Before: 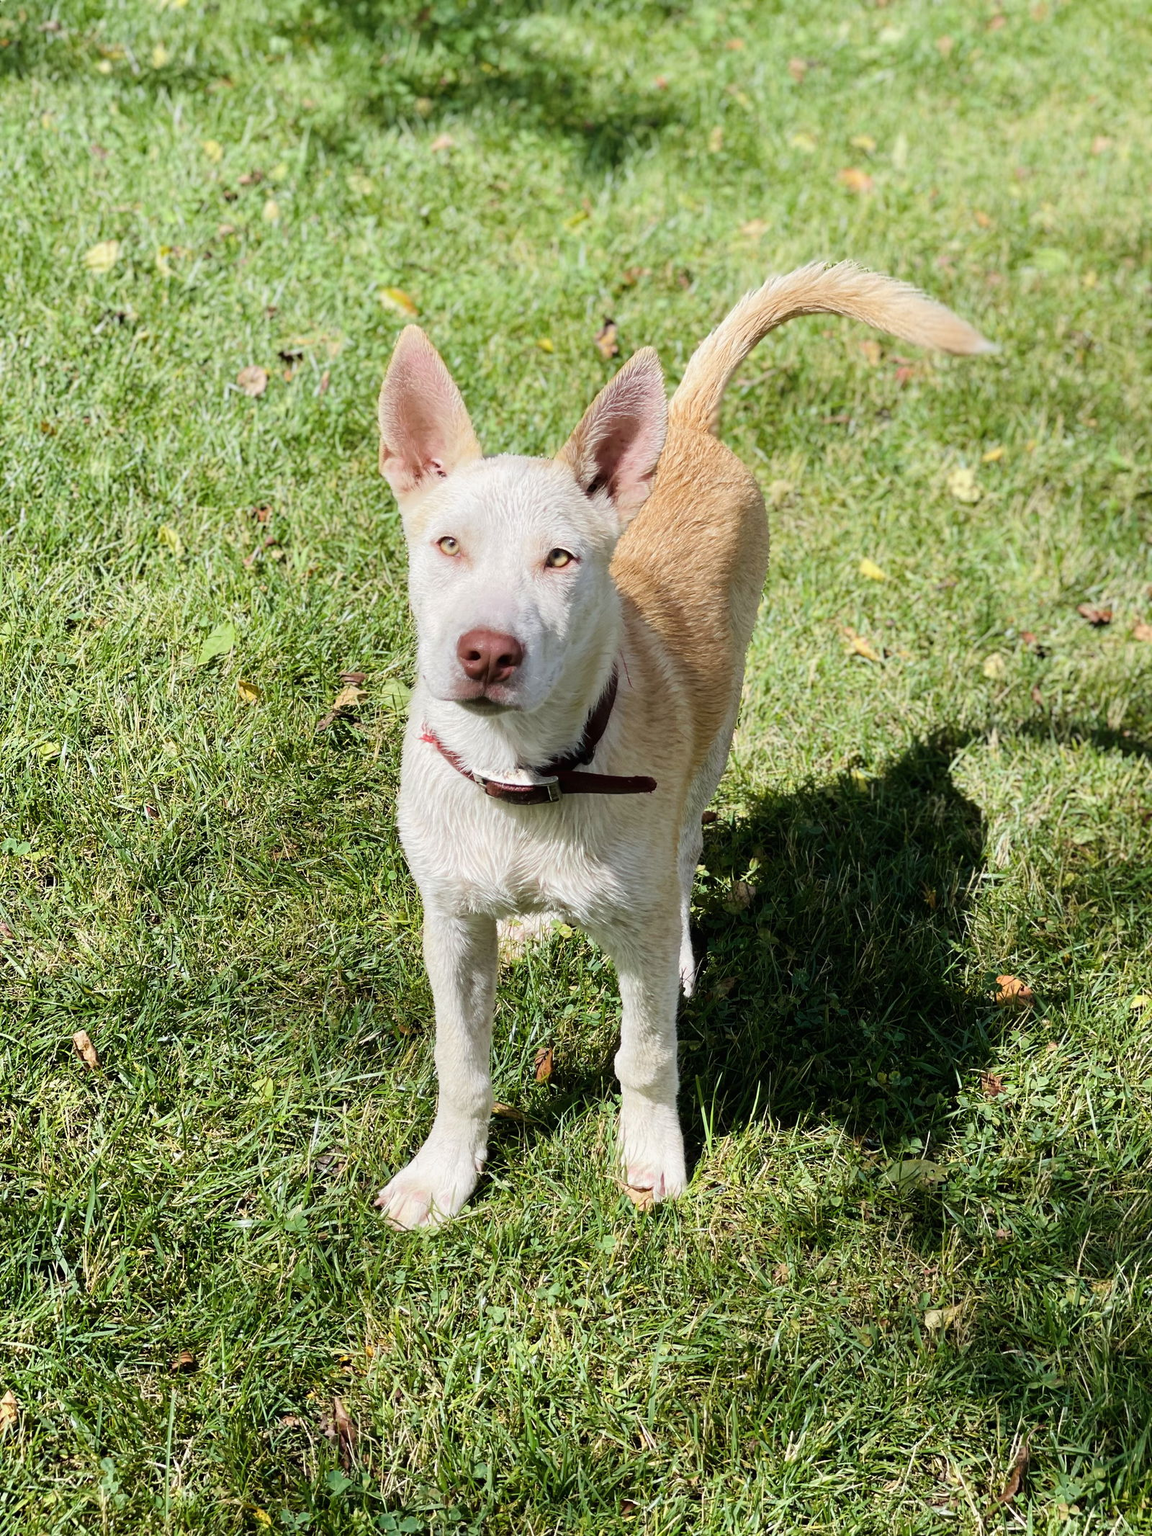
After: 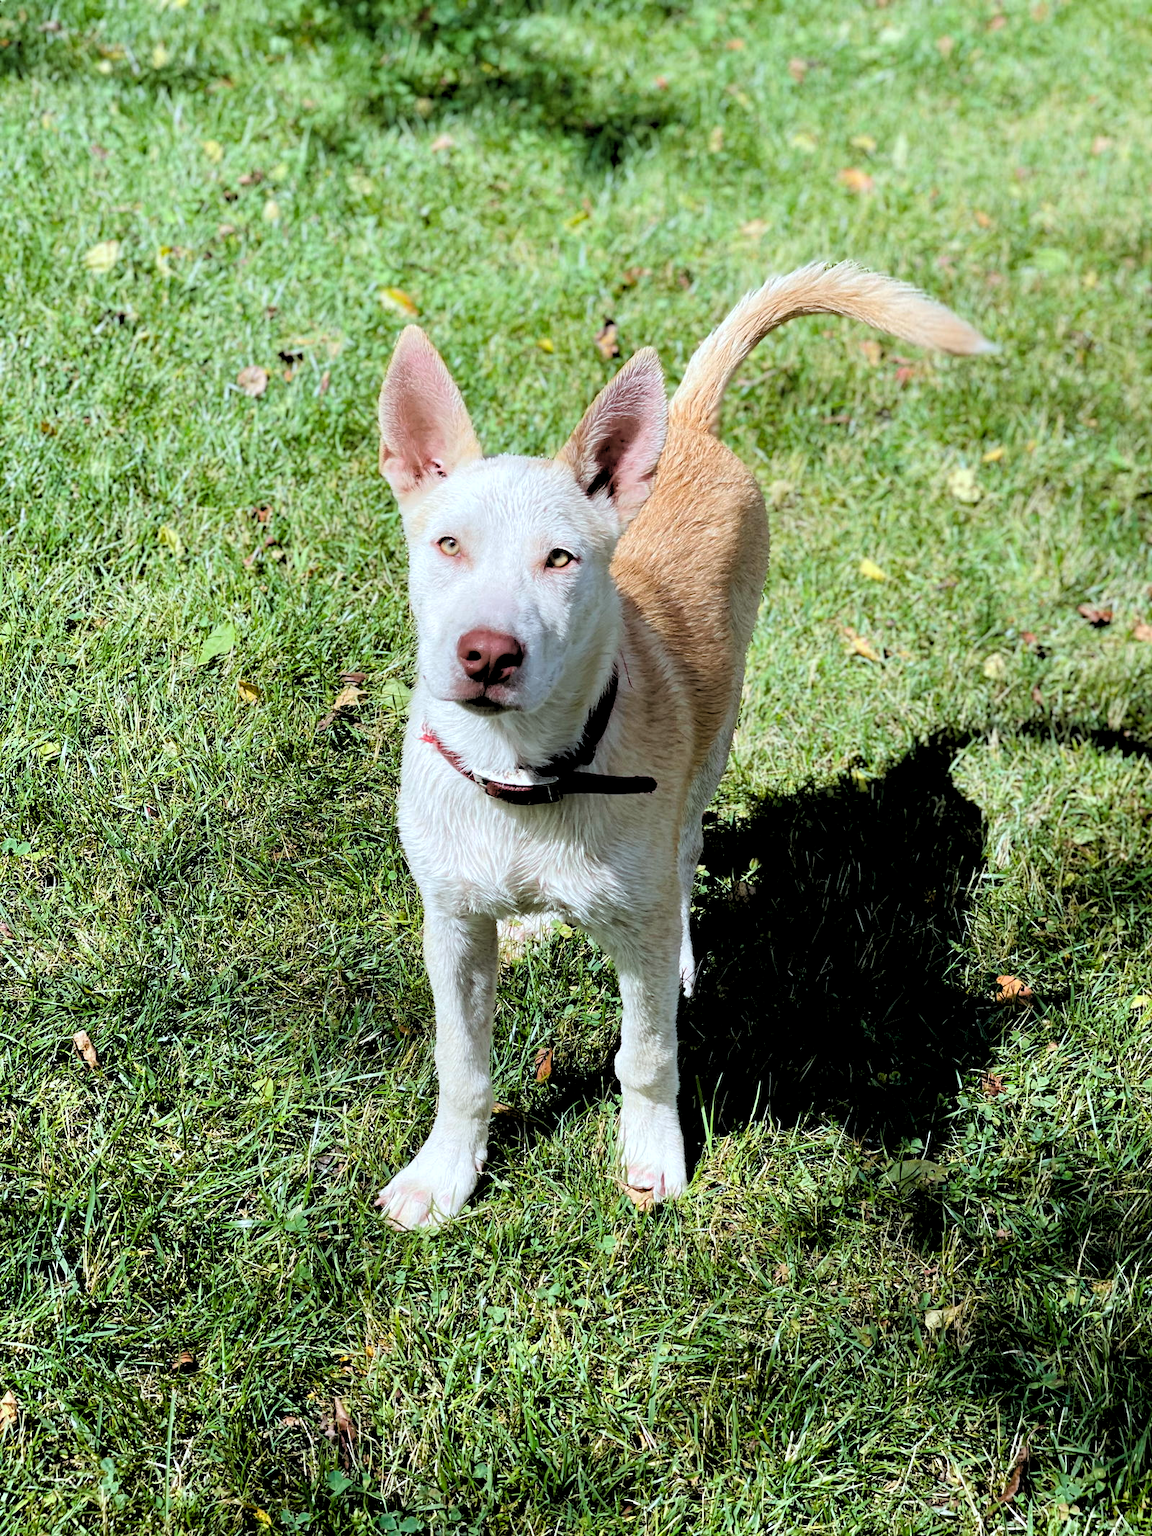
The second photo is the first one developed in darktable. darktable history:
color correction: highlights a* -4.18, highlights b* -10.81
rgb levels: levels [[0.034, 0.472, 0.904], [0, 0.5, 1], [0, 0.5, 1]]
